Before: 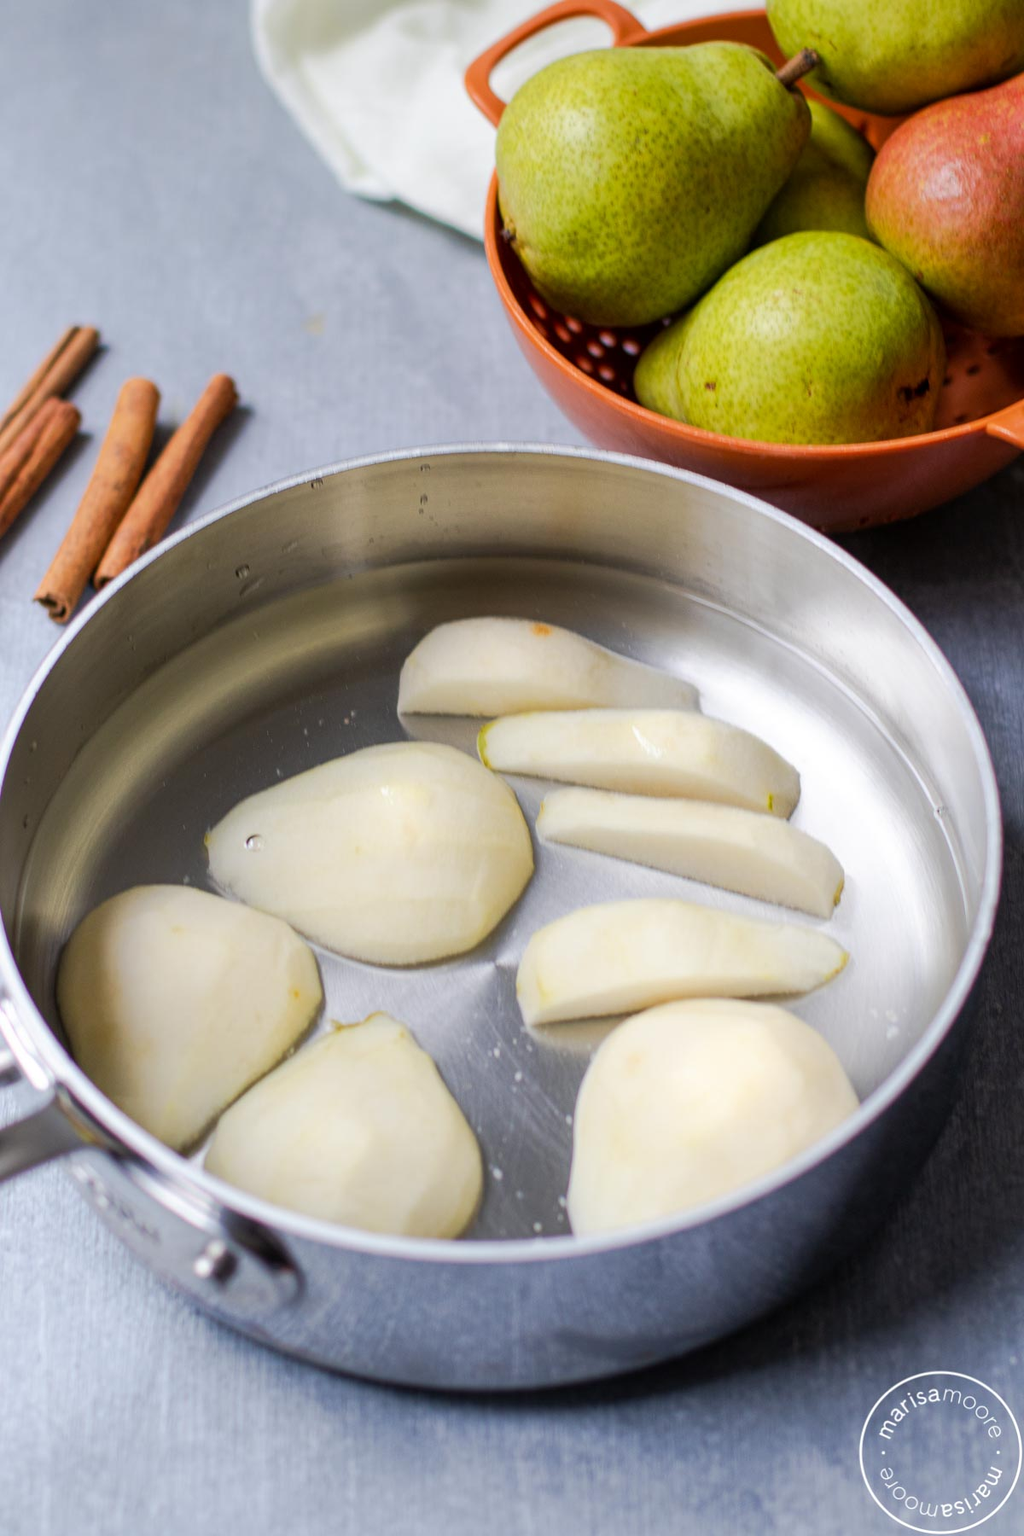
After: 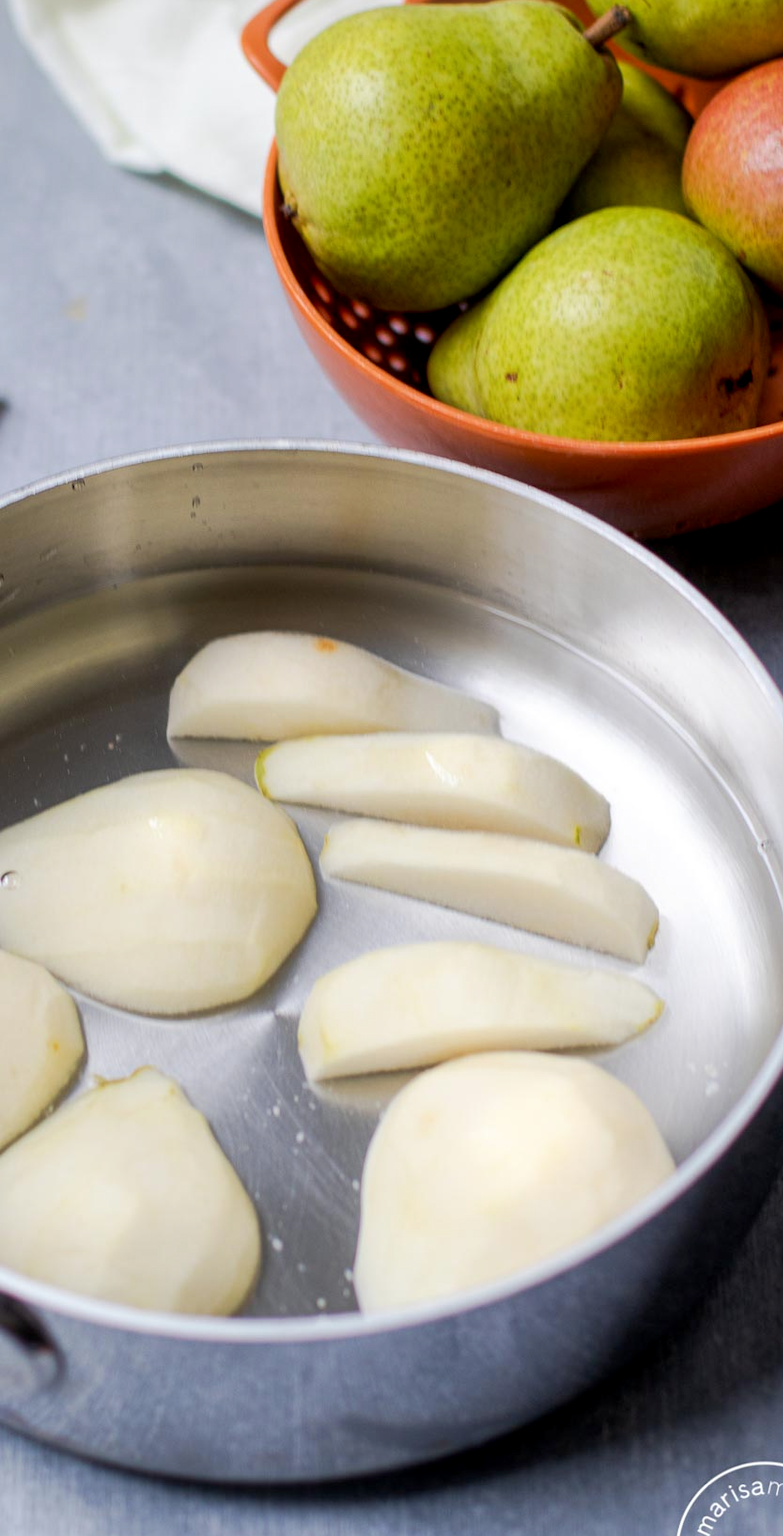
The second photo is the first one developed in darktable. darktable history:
rotate and perspective: crop left 0, crop top 0
crop and rotate: left 24.034%, top 2.838%, right 6.406%, bottom 6.299%
haze removal: strength -0.1, adaptive false
exposure: black level correction 0.004, exposure 0.014 EV, compensate highlight preservation false
